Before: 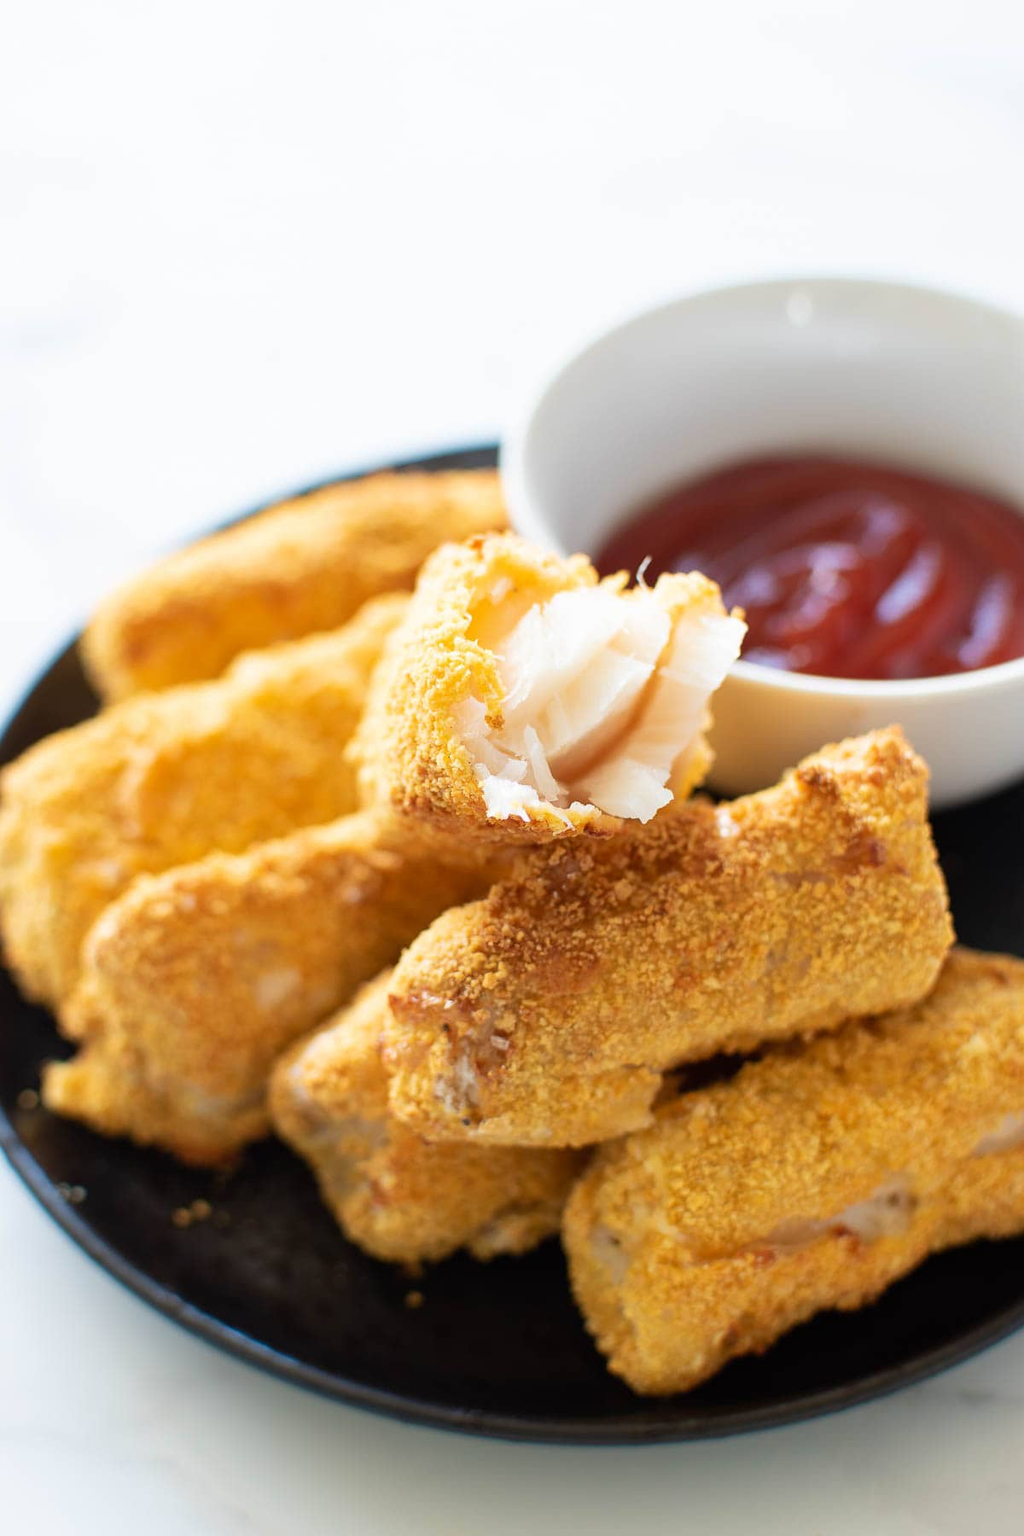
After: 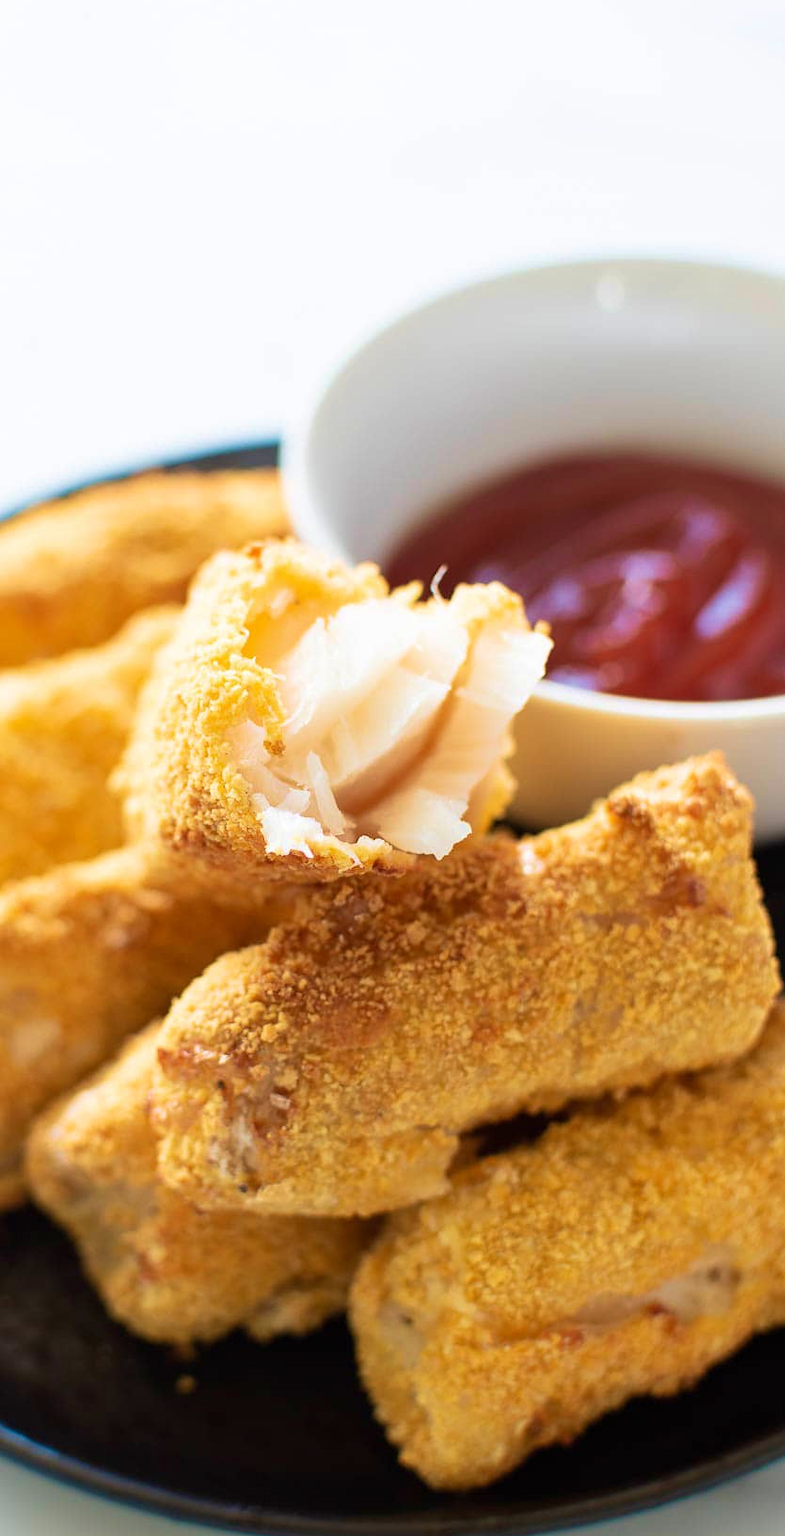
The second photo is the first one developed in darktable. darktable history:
crop and rotate: left 24.024%, top 2.85%, right 6.384%, bottom 6.4%
velvia: strength 44.48%
